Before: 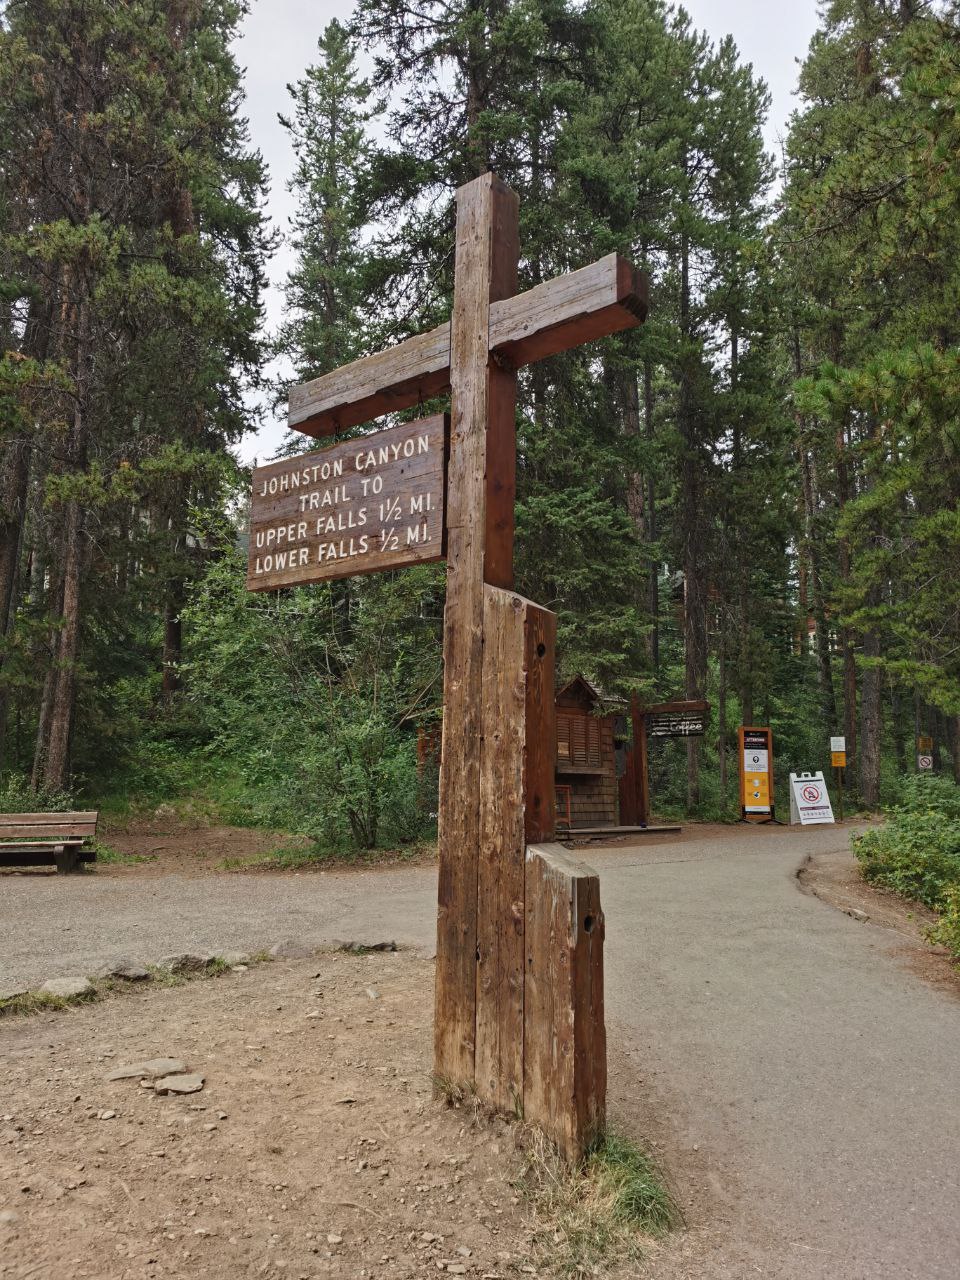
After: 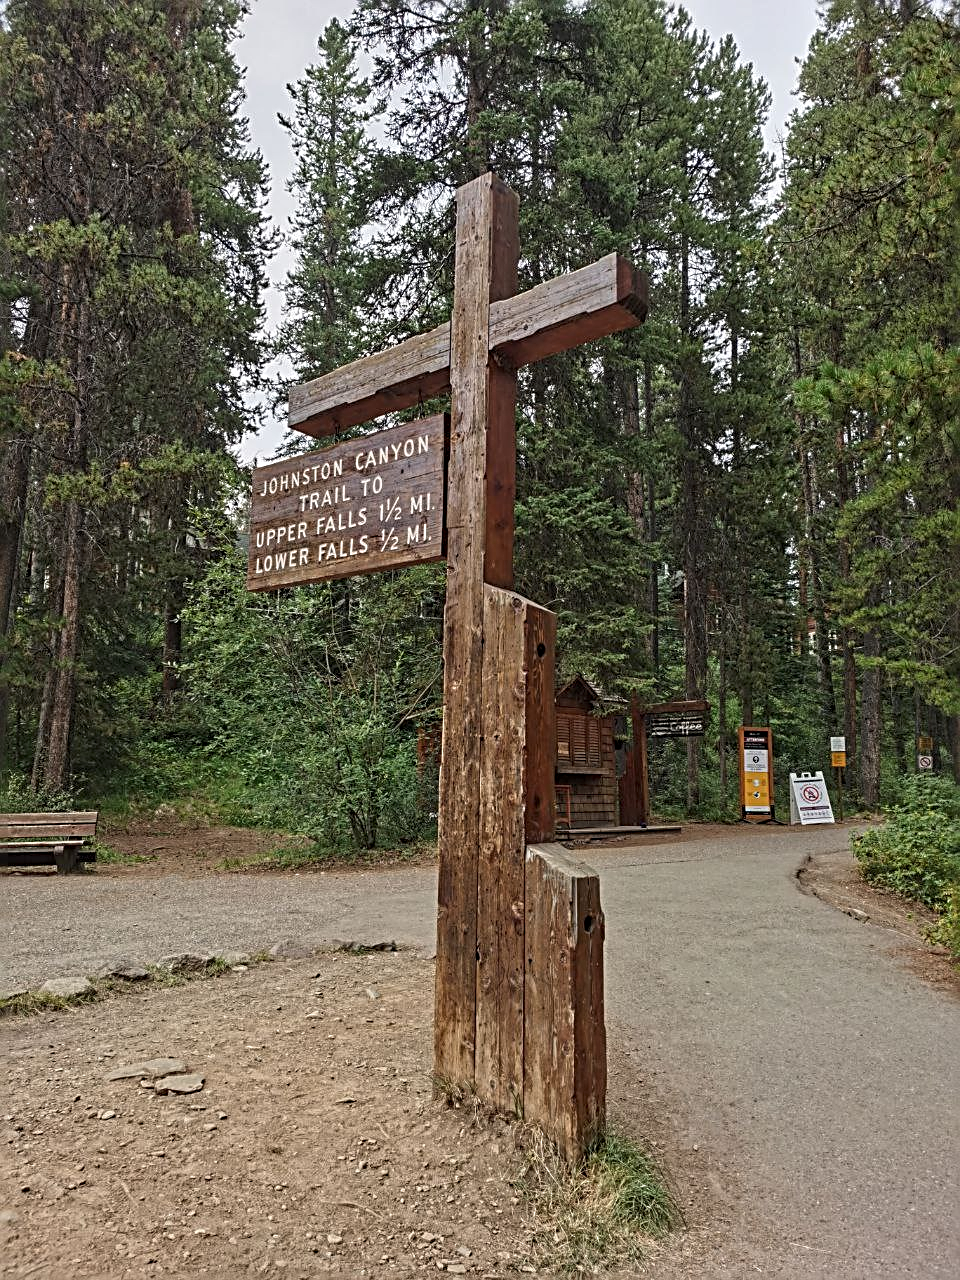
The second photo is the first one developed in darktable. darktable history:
local contrast: detail 115%
sharpen: radius 3.025, amount 0.757
